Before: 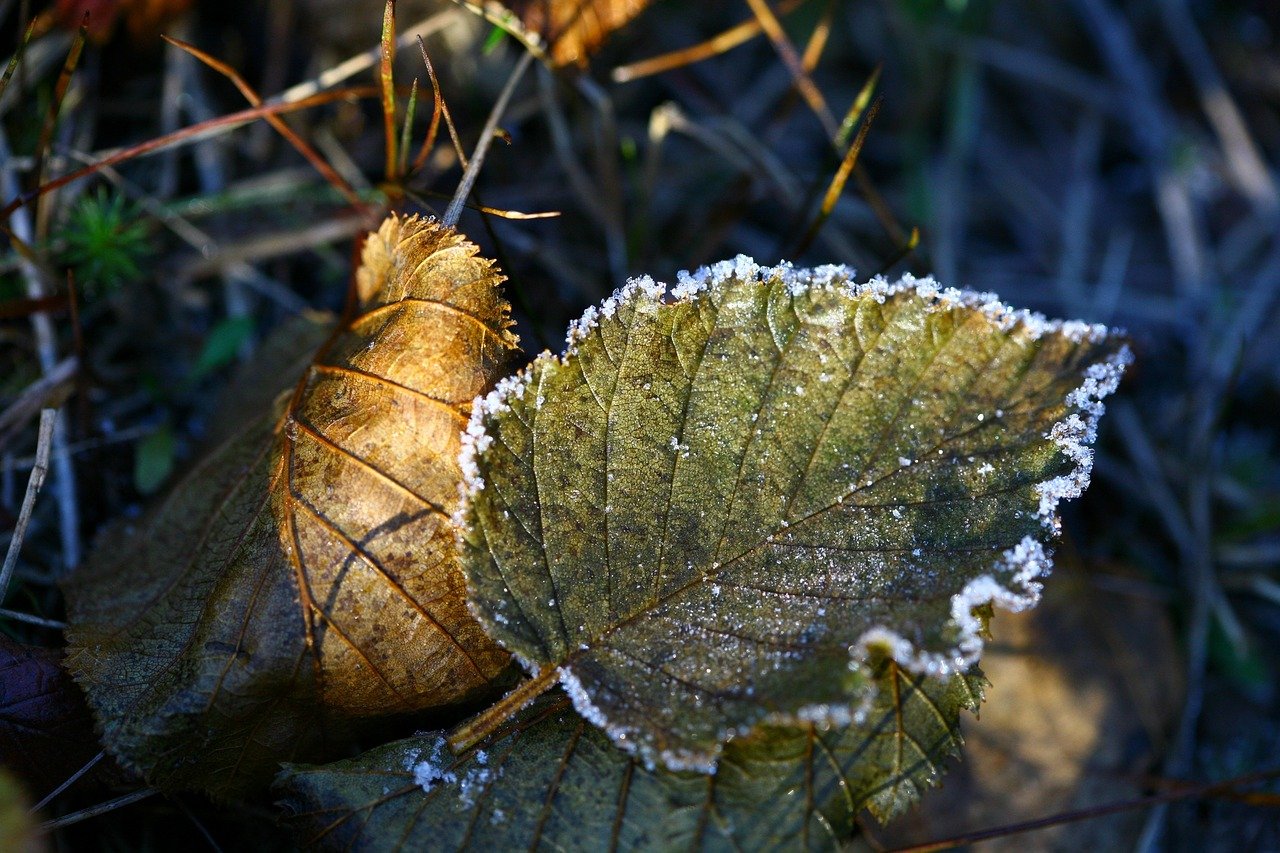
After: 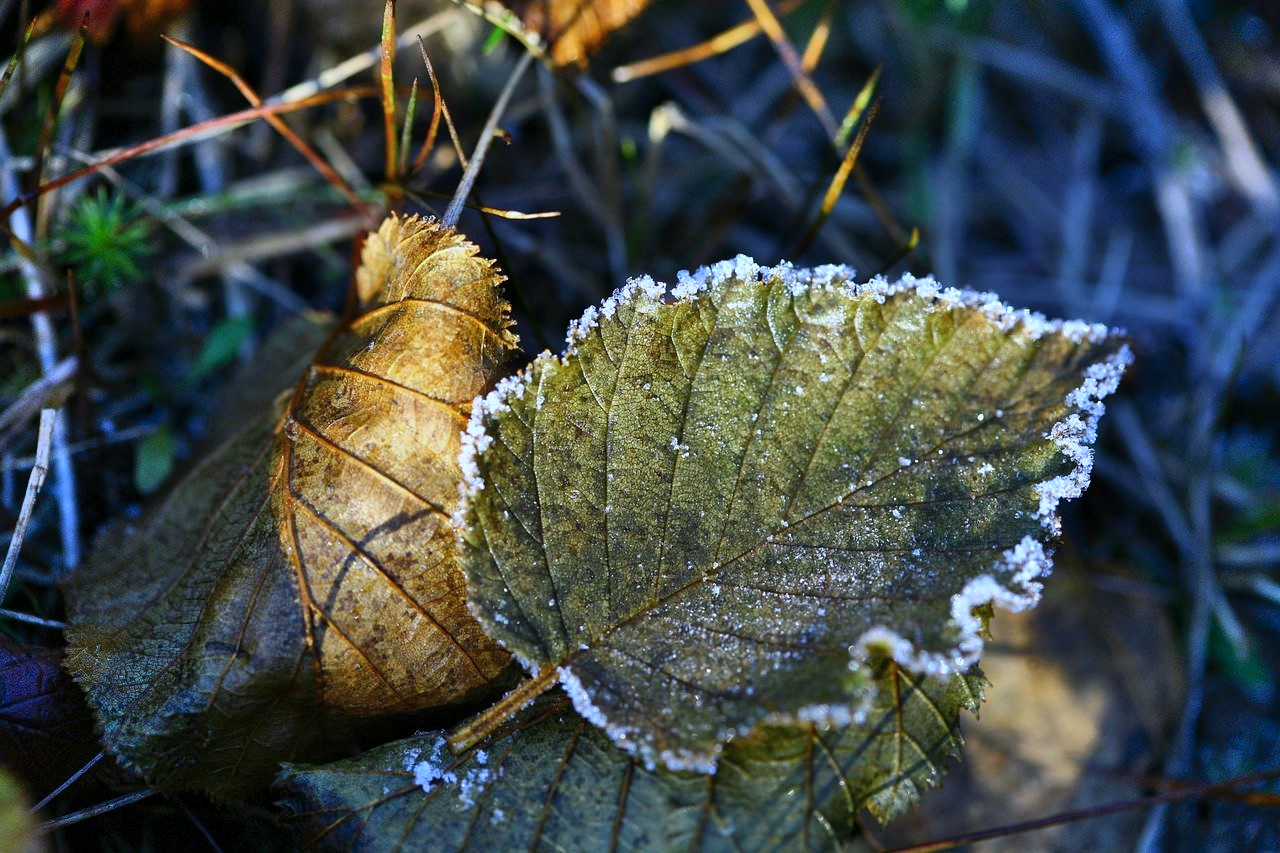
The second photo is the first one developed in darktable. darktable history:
shadows and highlights: radius 100.41, shadows 50.55, highlights -64.36, highlights color adjustment 49.82%, soften with gaussian
white balance: red 0.924, blue 1.095
